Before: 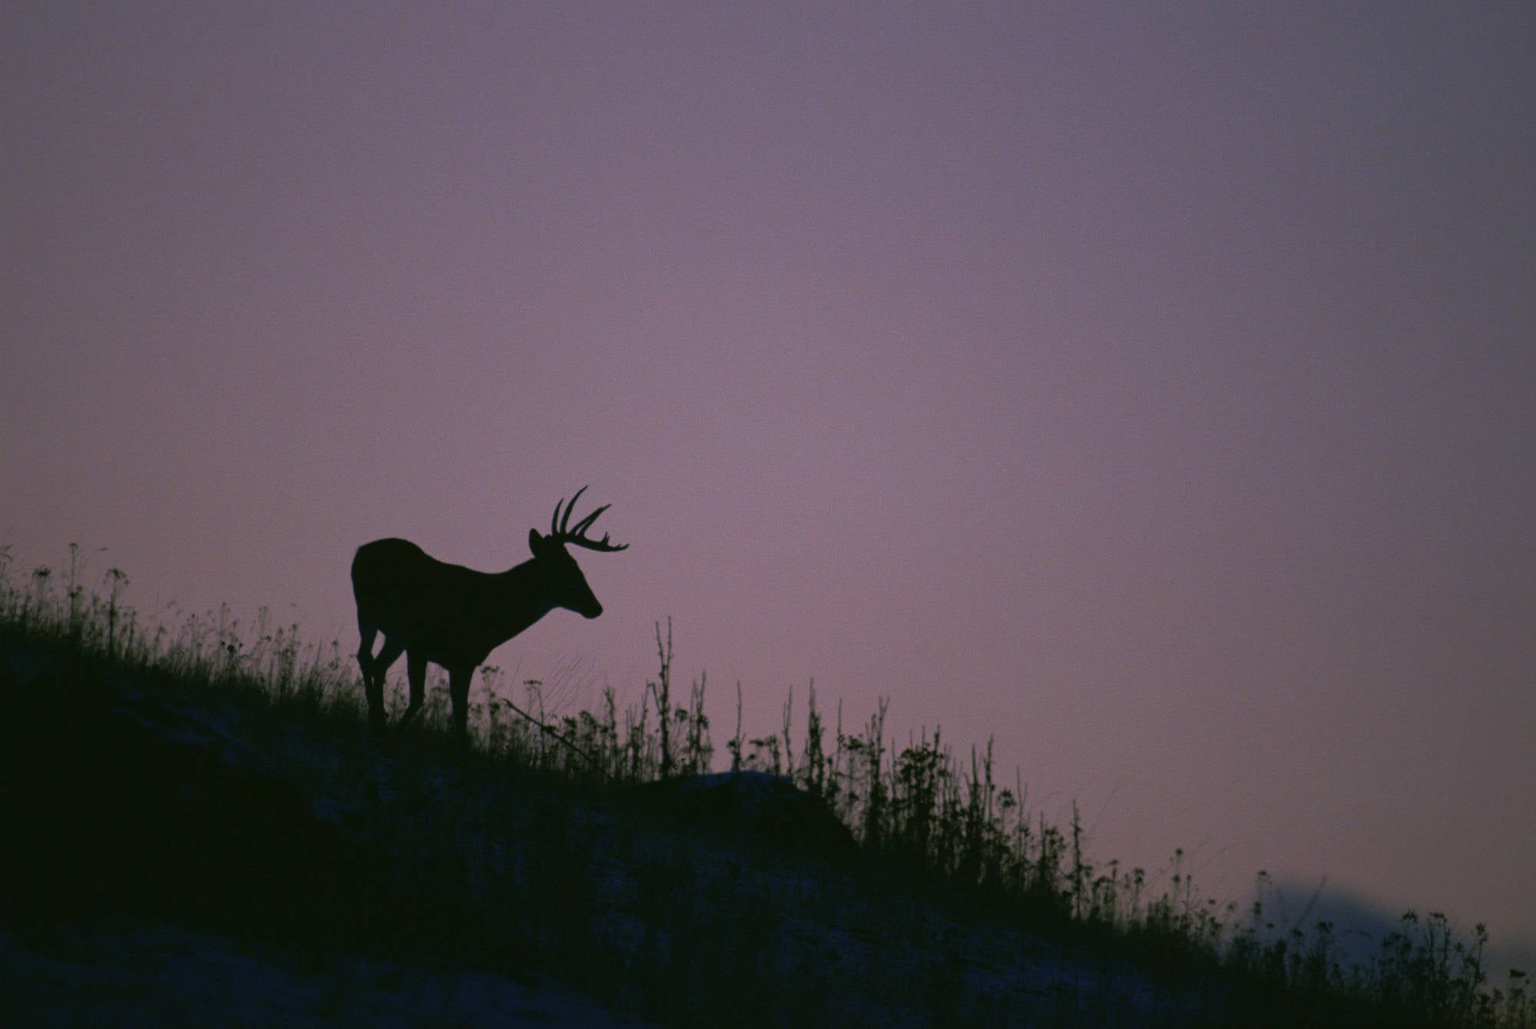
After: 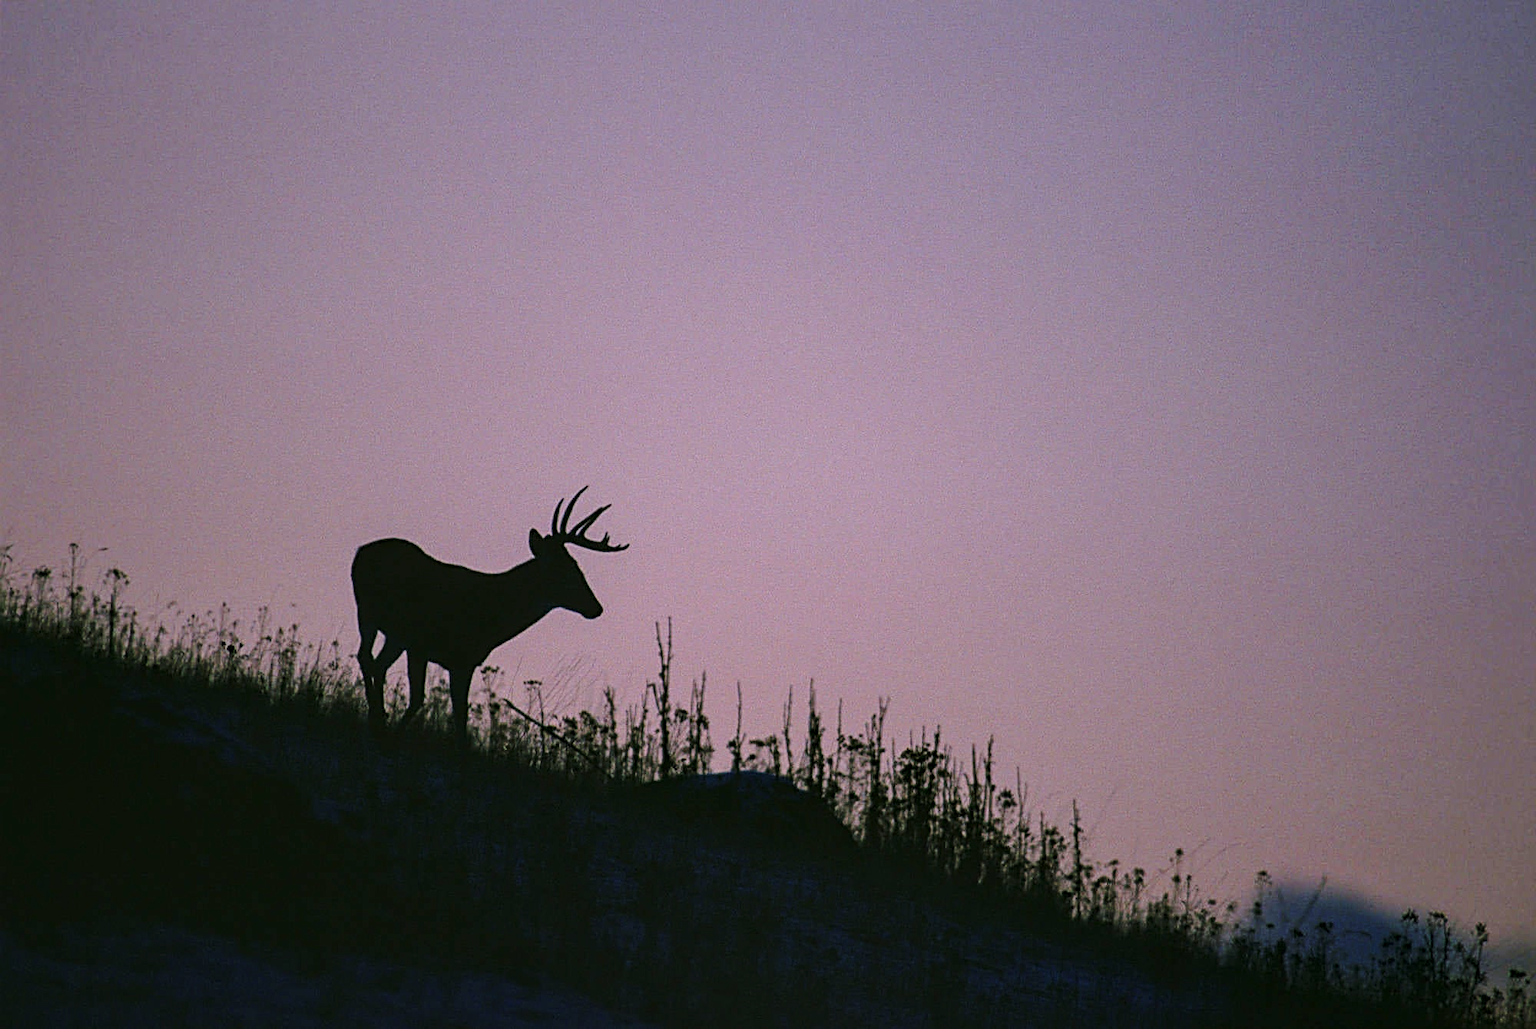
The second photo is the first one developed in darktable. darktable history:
local contrast: on, module defaults
sharpen: radius 2.63, amount 0.695
tone equalizer: -7 EV 0.205 EV, -6 EV 0.116 EV, -5 EV 0.087 EV, -4 EV 0.074 EV, -2 EV -0.028 EV, -1 EV -0.032 EV, +0 EV -0.087 EV
base curve: curves: ch0 [(0, 0) (0.036, 0.037) (0.121, 0.228) (0.46, 0.76) (0.859, 0.983) (1, 1)], preserve colors none
